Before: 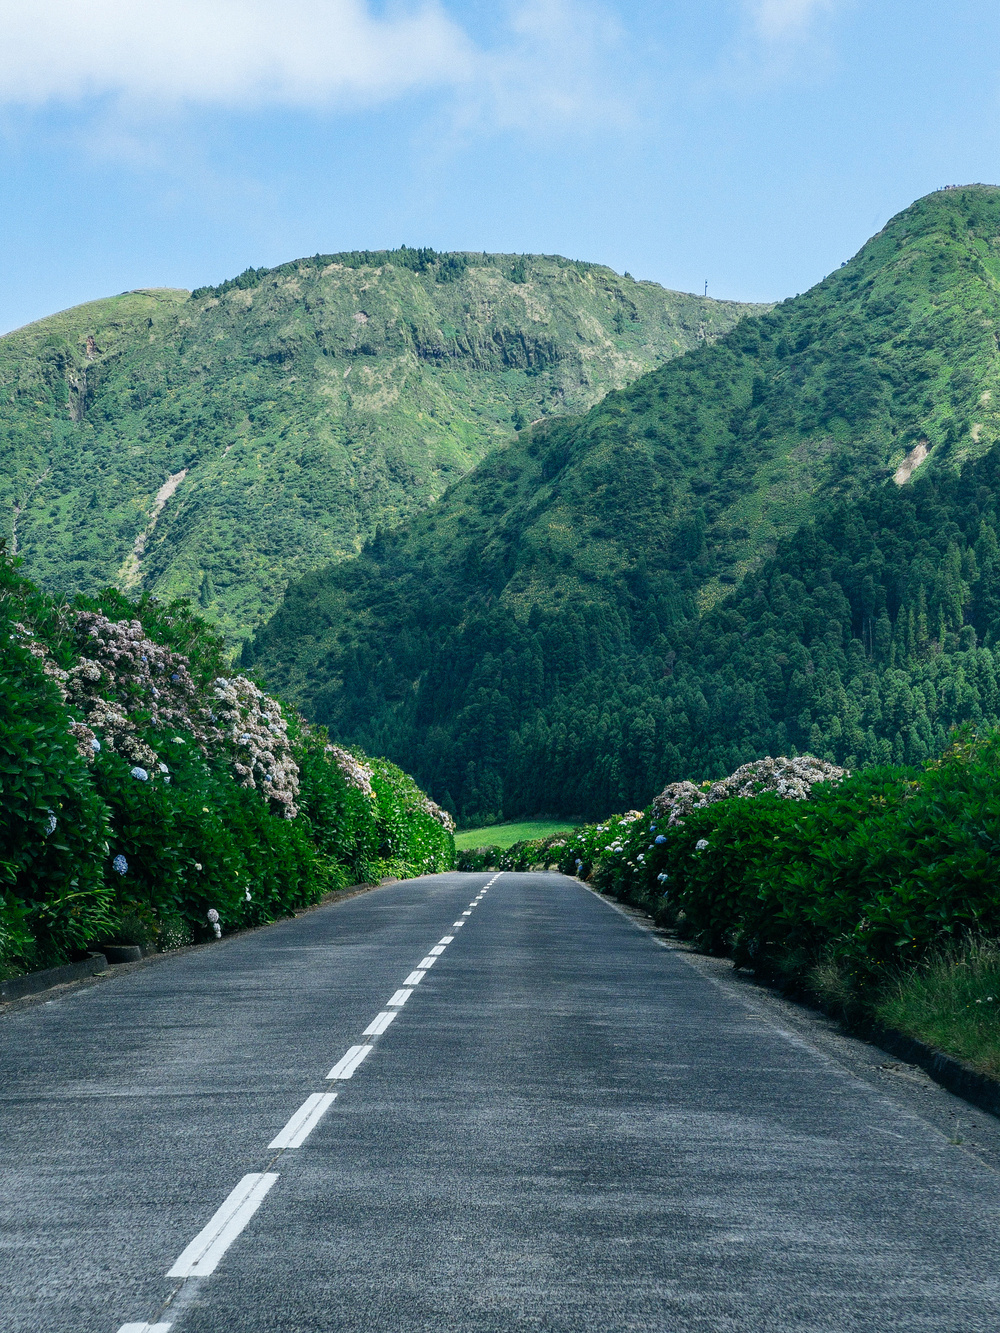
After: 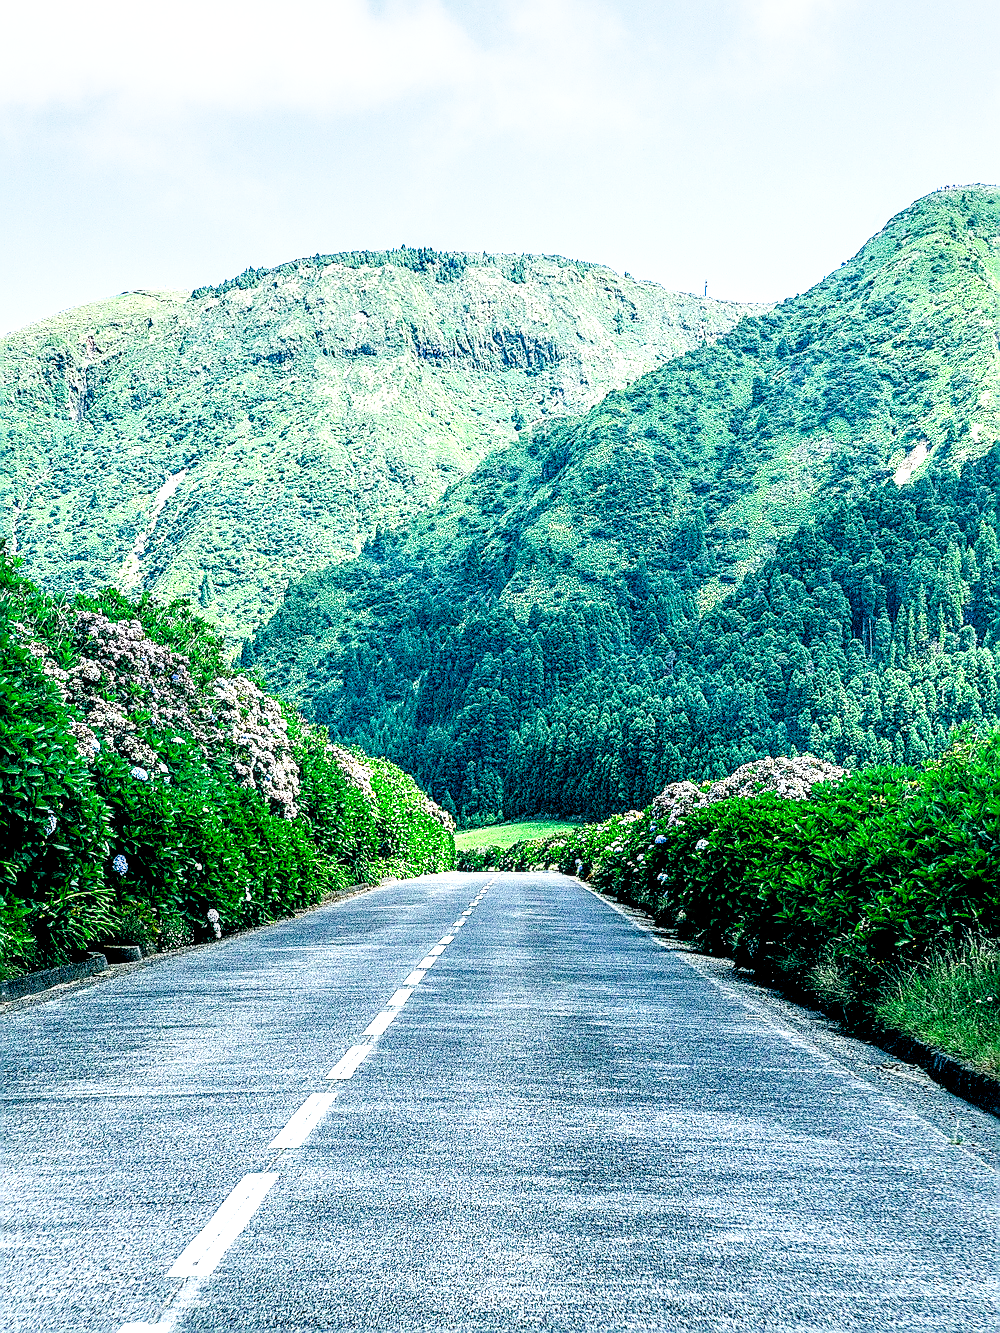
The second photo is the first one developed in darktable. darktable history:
filmic rgb: black relative exposure -7.65 EV, white relative exposure 4.56 EV, hardness 3.61
sharpen: radius 1.4, amount 1.25, threshold 0.7
exposure: black level correction 0.005, exposure 2.084 EV, compensate highlight preservation false
local contrast: detail 160%
vibrance: on, module defaults
tone curve: curves: ch0 [(0, 0) (0.003, 0.047) (0.011, 0.047) (0.025, 0.047) (0.044, 0.049) (0.069, 0.051) (0.1, 0.062) (0.136, 0.086) (0.177, 0.125) (0.224, 0.178) (0.277, 0.246) (0.335, 0.324) (0.399, 0.407) (0.468, 0.48) (0.543, 0.57) (0.623, 0.675) (0.709, 0.772) (0.801, 0.876) (0.898, 0.963) (1, 1)], preserve colors none
